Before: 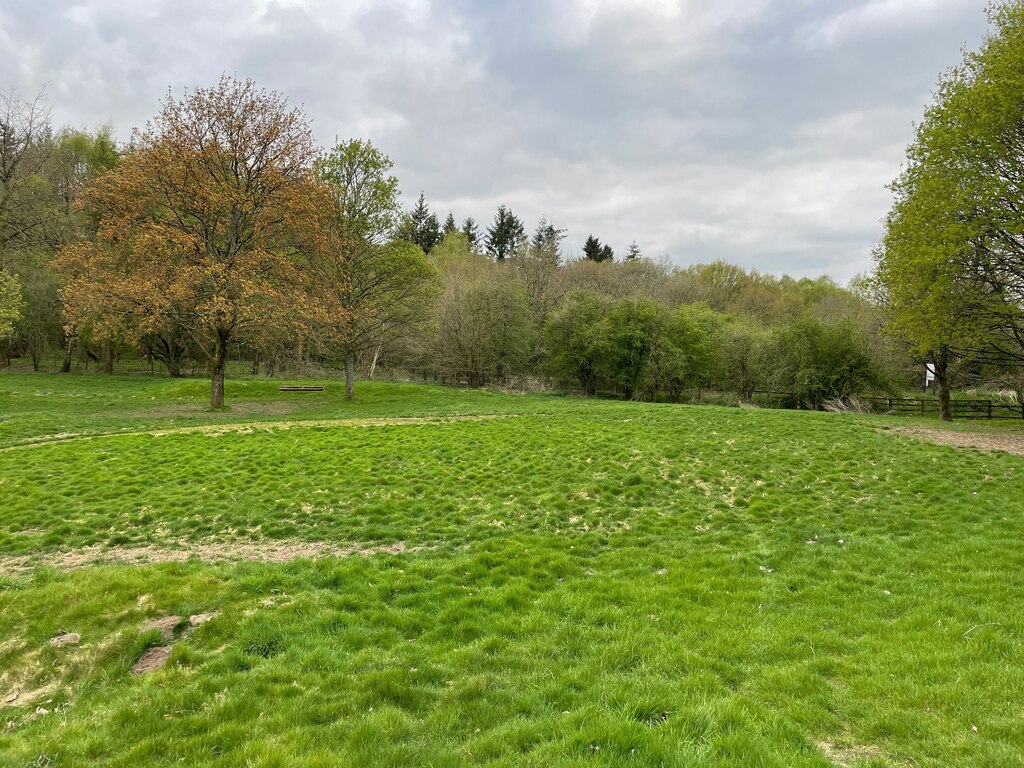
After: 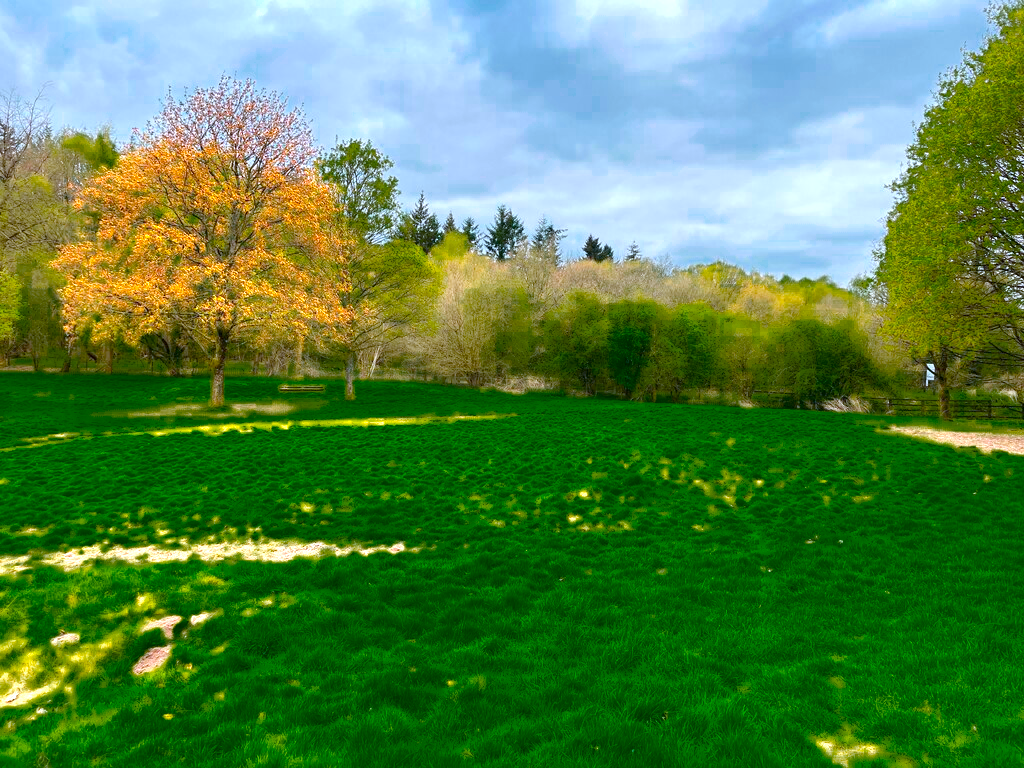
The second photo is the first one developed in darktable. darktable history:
color calibration: output R [1.422, -0.35, -0.252, 0], output G [-0.238, 1.259, -0.084, 0], output B [-0.081, -0.196, 1.58, 0], output brightness [0.49, 0.671, -0.57, 0], illuminant same as pipeline (D50), adaptation none (bypass), saturation algorithm version 1 (2020)
color zones: curves: ch0 [(0.25, 0.5) (0.347, 0.092) (0.75, 0.5)]; ch1 [(0.25, 0.5) (0.33, 0.51) (0.75, 0.5)]
color zones "2": curves: ch0 [(0.23, 0.551) (0.75, 0.5)]; ch1 [(0.223, 0.636) (0.75, 0.5)]; ch2 [(0.281, 0.537) (0.75, 0.5)]
